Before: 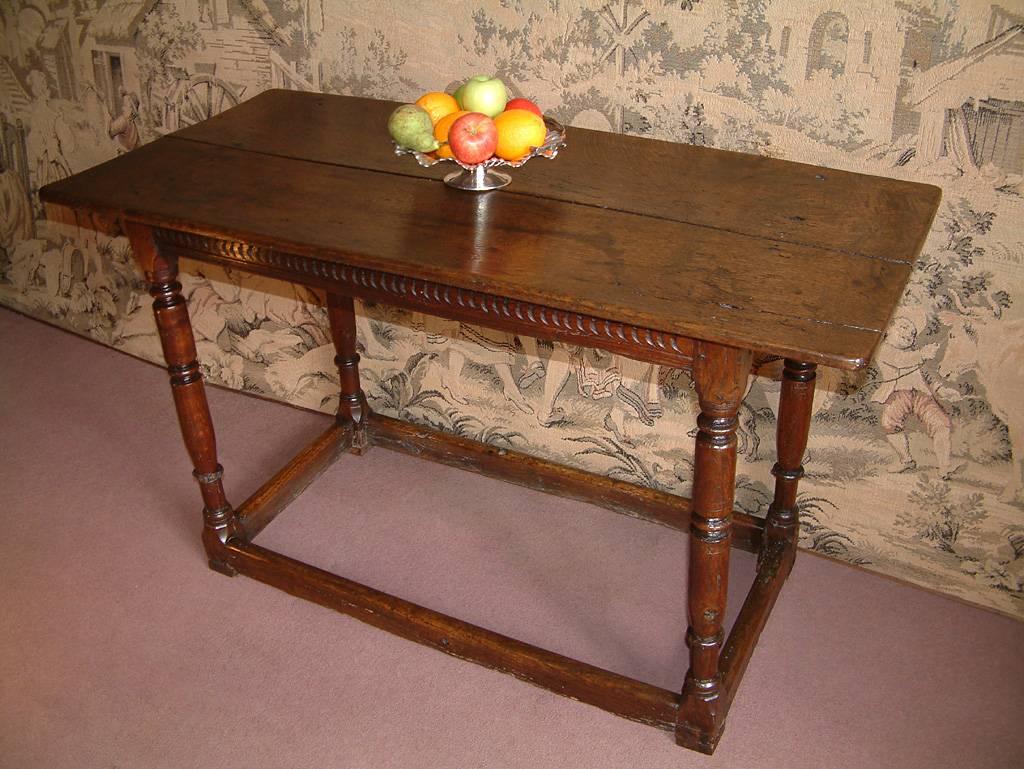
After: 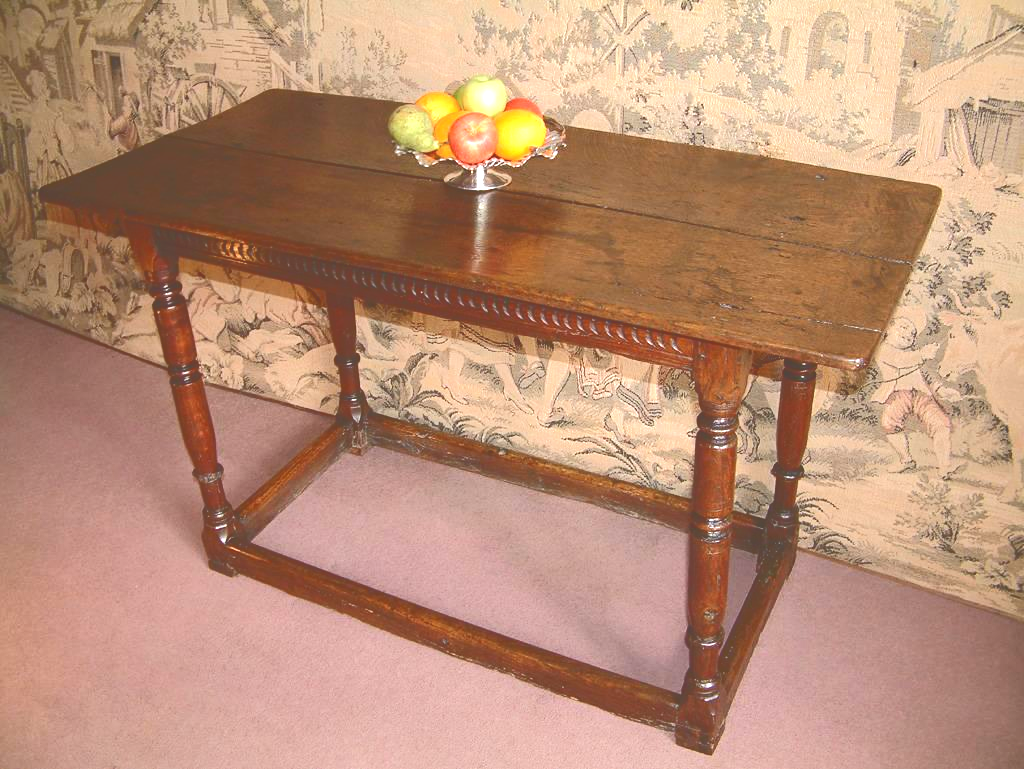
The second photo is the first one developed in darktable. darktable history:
exposure: black level correction 0, exposure 0.7 EV, compensate highlight preservation false
tone curve: curves: ch0 [(0, 0) (0.003, 0.299) (0.011, 0.299) (0.025, 0.299) (0.044, 0.299) (0.069, 0.3) (0.1, 0.306) (0.136, 0.316) (0.177, 0.326) (0.224, 0.338) (0.277, 0.366) (0.335, 0.406) (0.399, 0.462) (0.468, 0.533) (0.543, 0.607) (0.623, 0.7) (0.709, 0.775) (0.801, 0.843) (0.898, 0.903) (1, 1)], color space Lab, independent channels, preserve colors none
